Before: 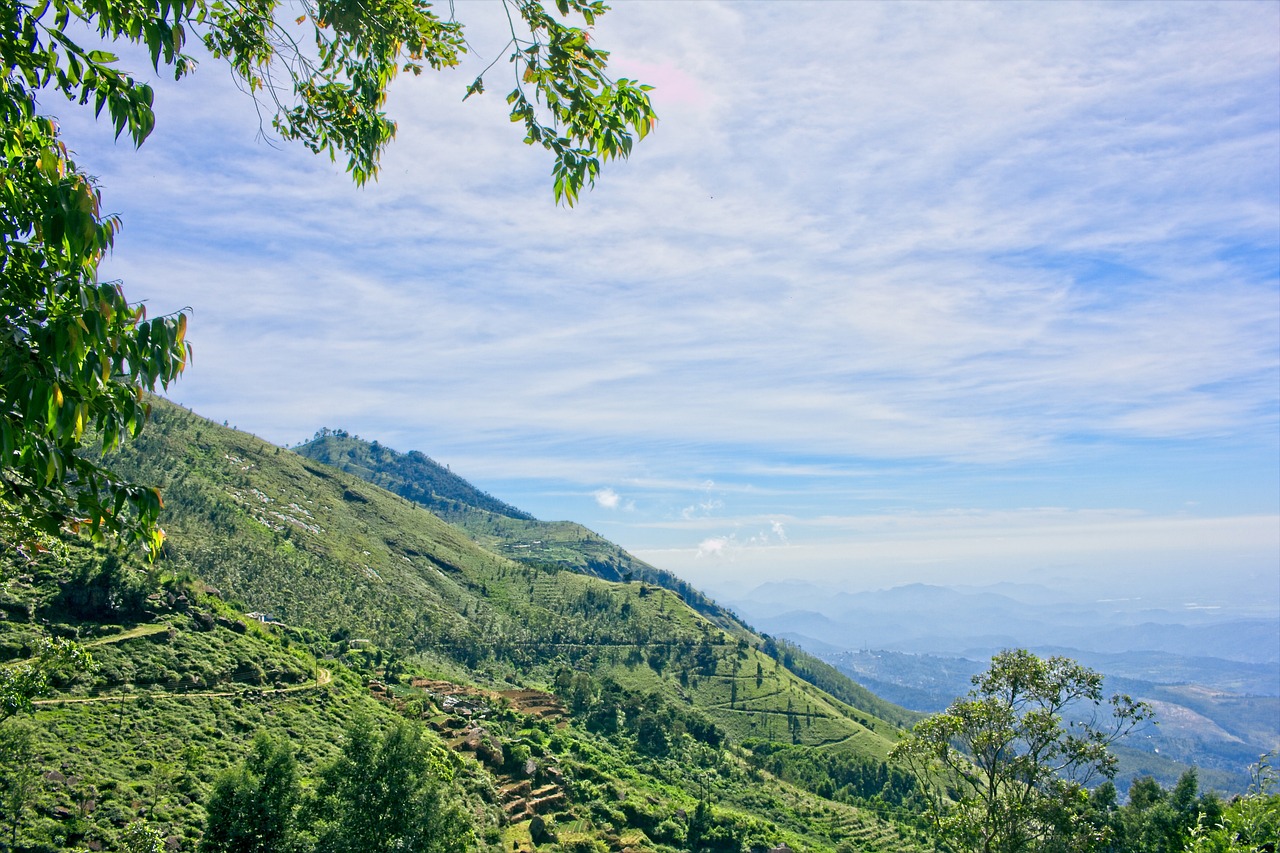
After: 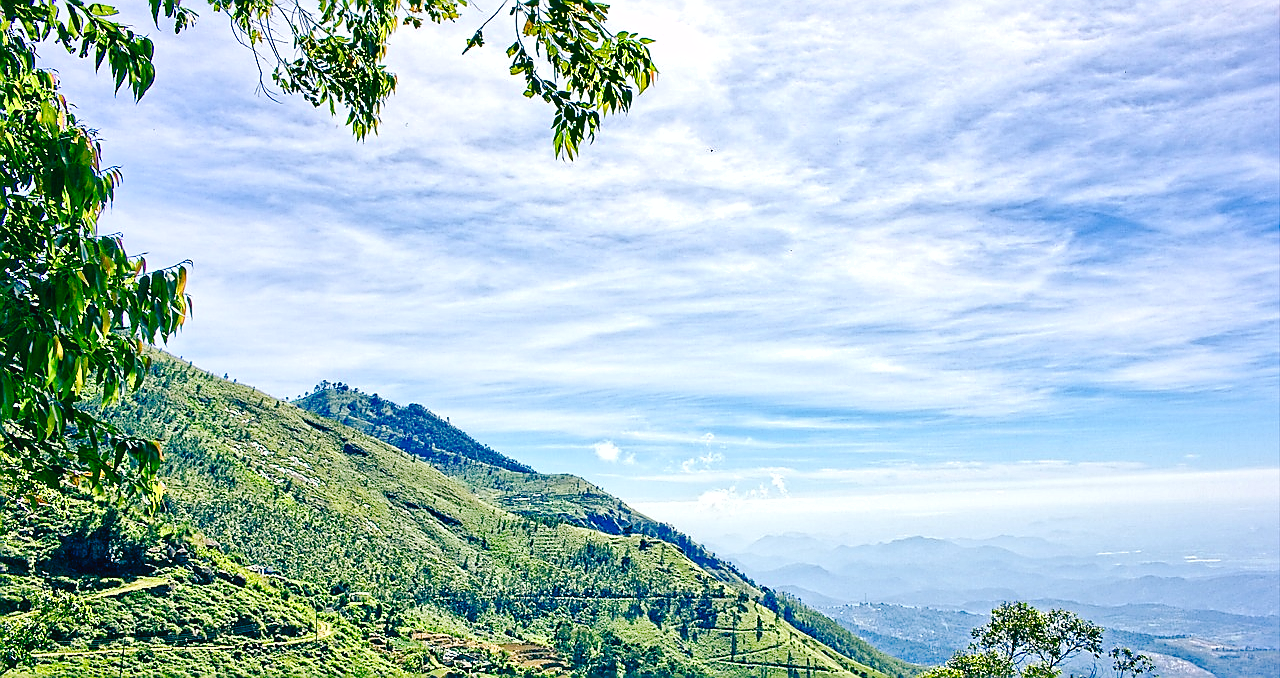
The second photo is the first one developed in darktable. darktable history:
tone curve: curves: ch0 [(0, 0.023) (0.184, 0.168) (0.491, 0.519) (0.748, 0.765) (1, 0.919)]; ch1 [(0, 0) (0.179, 0.173) (0.322, 0.32) (0.424, 0.424) (0.496, 0.501) (0.563, 0.586) (0.761, 0.803) (1, 1)]; ch2 [(0, 0) (0.434, 0.447) (0.483, 0.487) (0.557, 0.541) (0.697, 0.68) (1, 1)], preserve colors none
crop and rotate: top 5.653%, bottom 14.75%
color balance rgb: shadows lift › luminance -40.899%, shadows lift › chroma 13.836%, shadows lift › hue 259.71°, perceptual saturation grading › global saturation 20%, perceptual saturation grading › highlights -25.813%, perceptual saturation grading › shadows 49.845%, global vibrance 20%
shadows and highlights: shadows 59.16, highlights -60.53, soften with gaussian
exposure: black level correction 0, exposure 1 EV, compensate exposure bias true, compensate highlight preservation false
sharpen: radius 1.42, amount 1.241, threshold 0.85
haze removal: compatibility mode true, adaptive false
